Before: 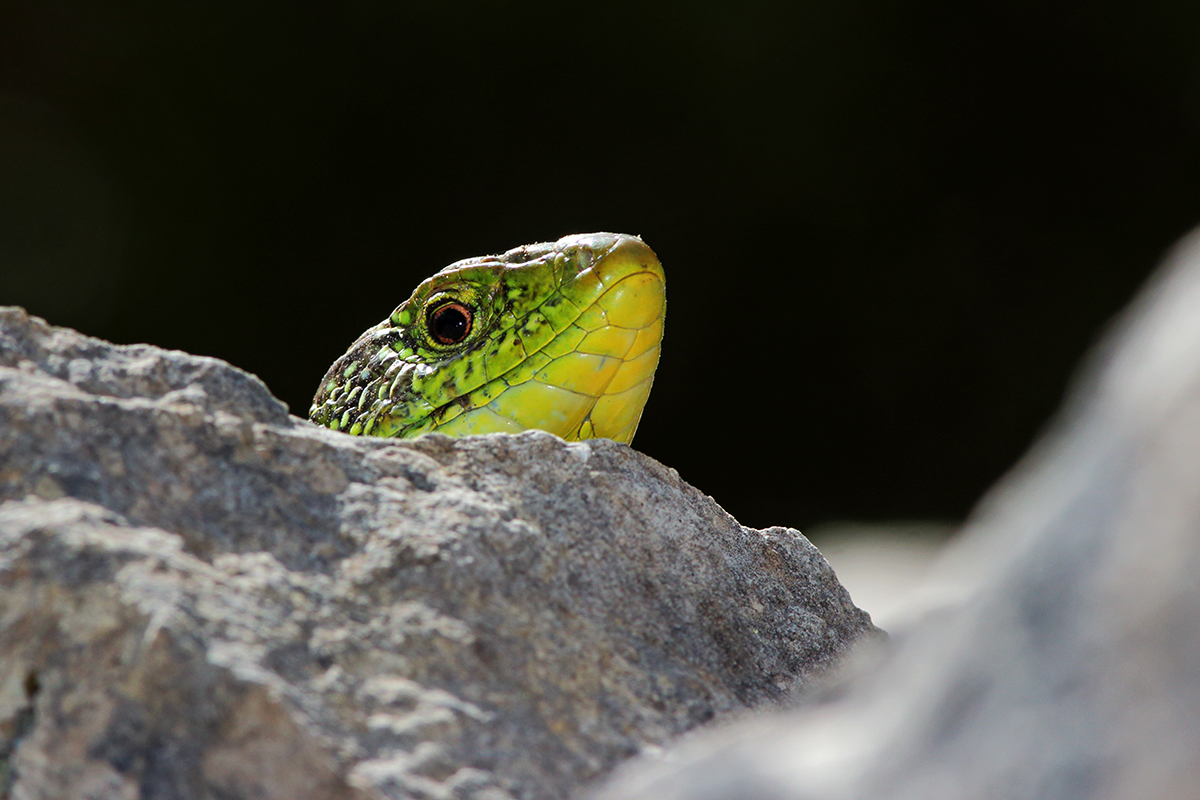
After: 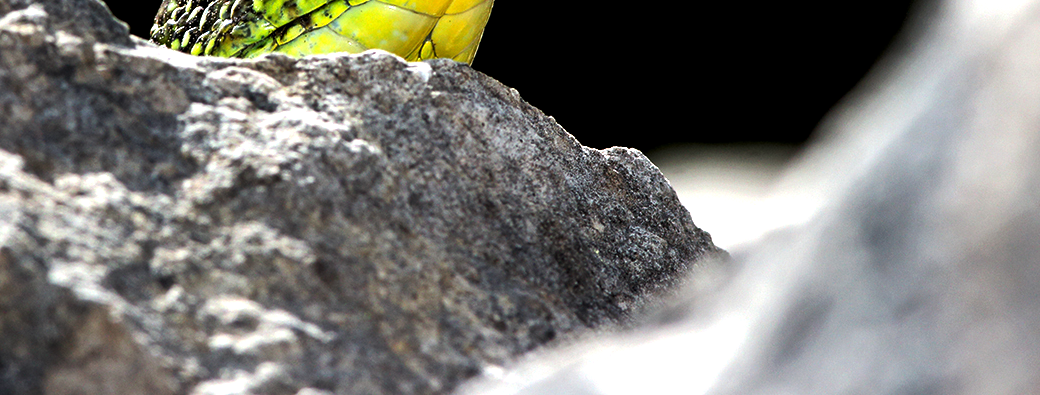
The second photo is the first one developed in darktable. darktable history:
levels: levels [0, 0.618, 1]
crop and rotate: left 13.266%, top 47.61%, bottom 2.908%
exposure: black level correction 0.01, exposure 1 EV, compensate highlight preservation false
